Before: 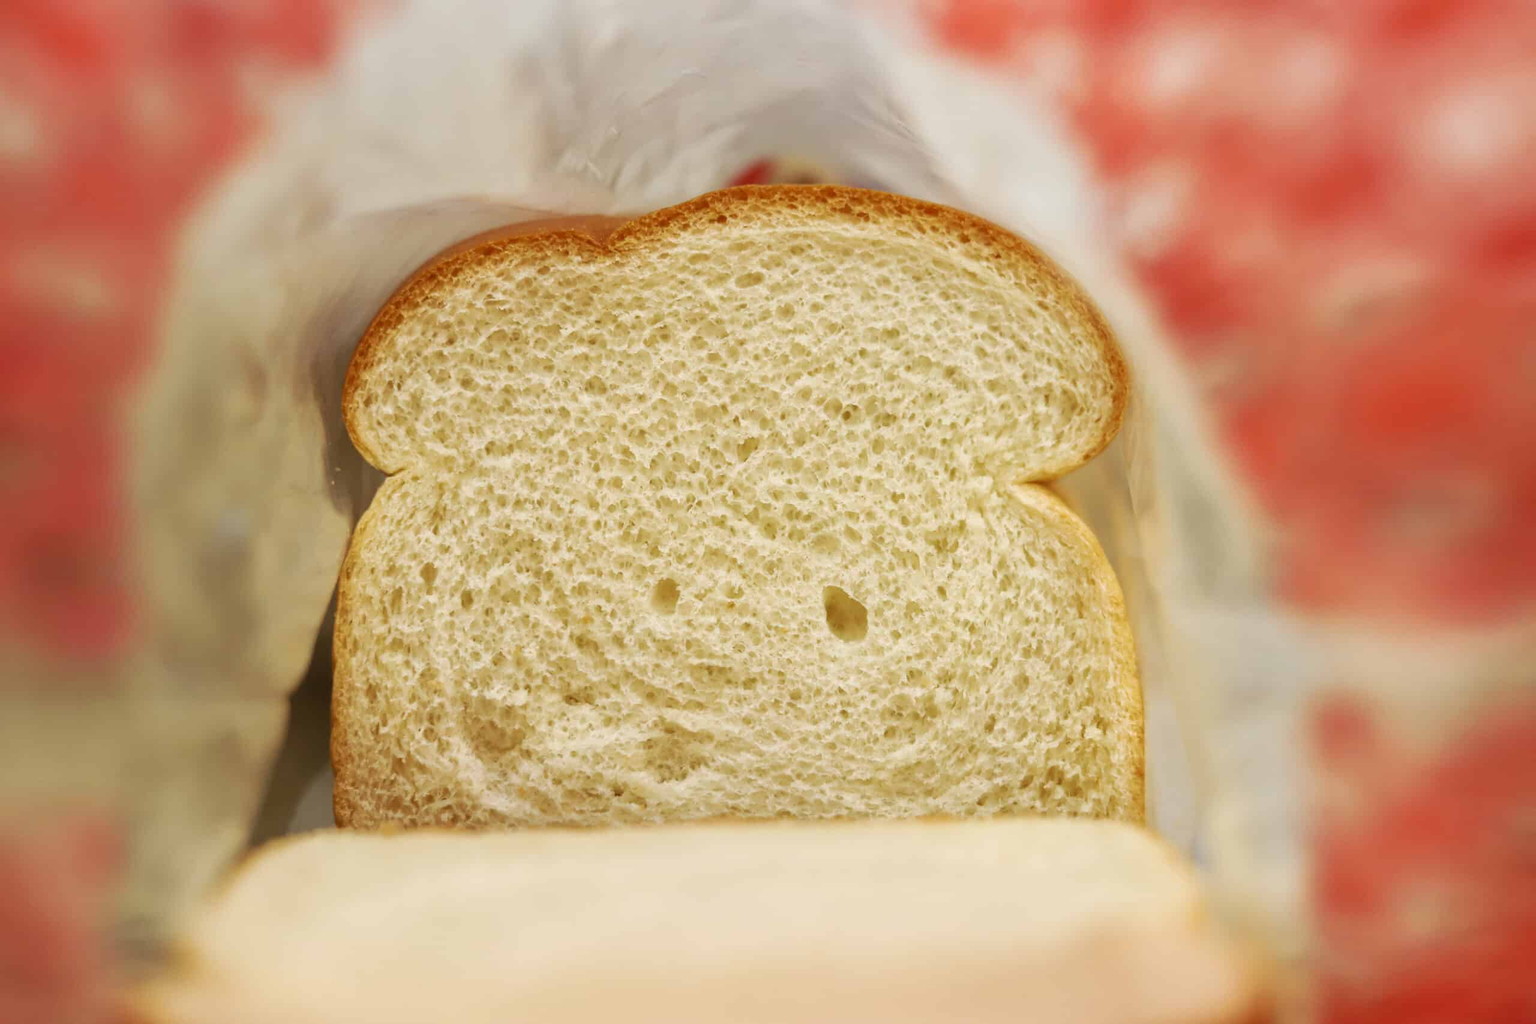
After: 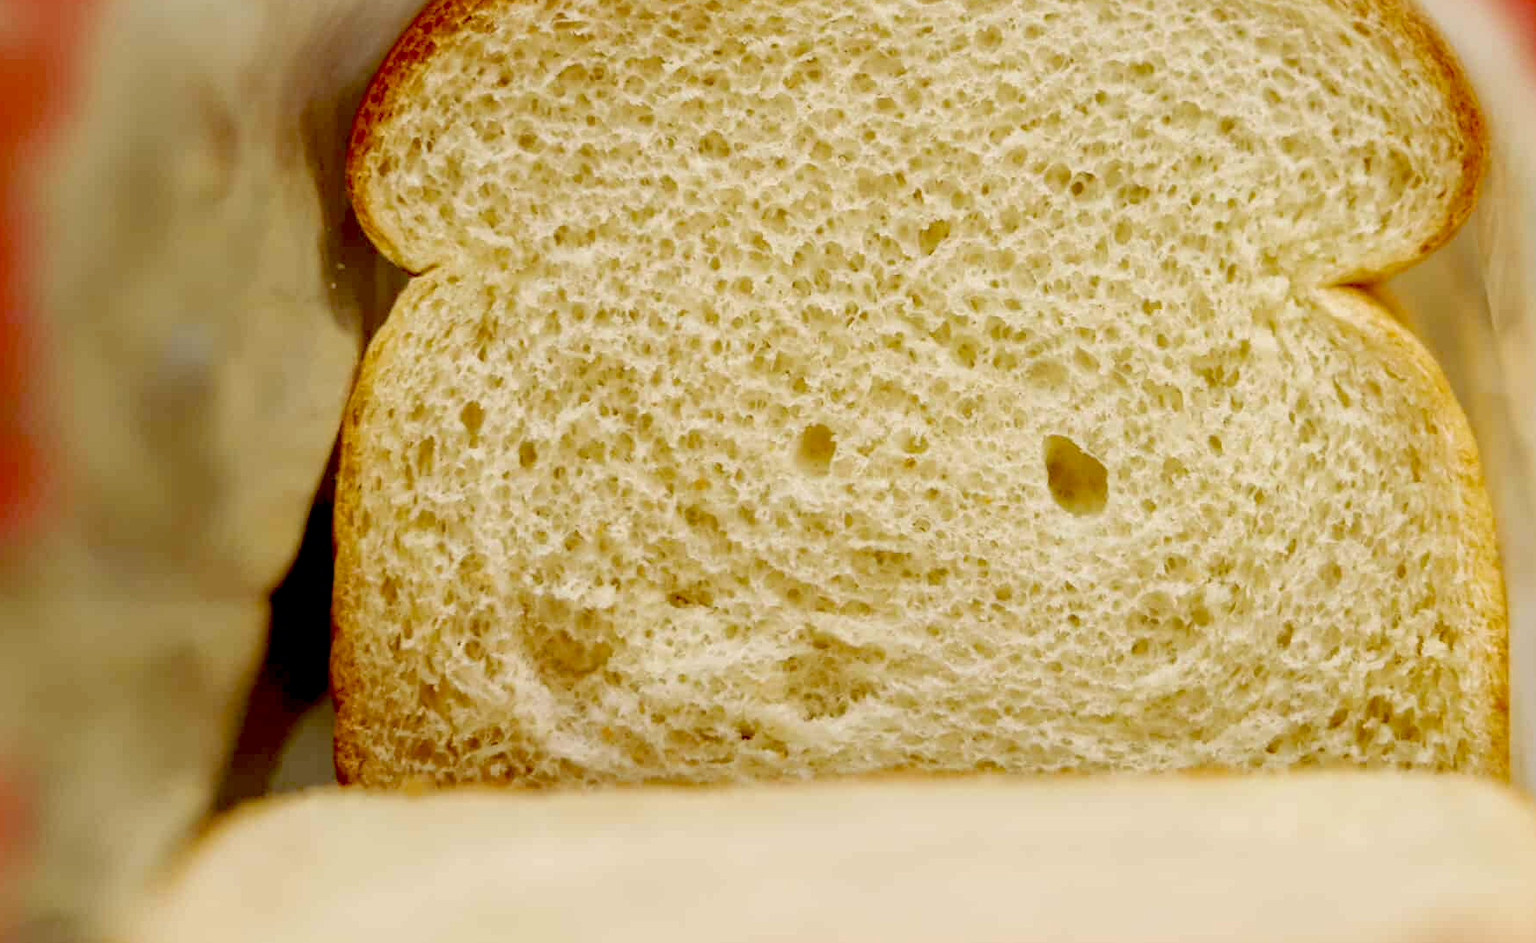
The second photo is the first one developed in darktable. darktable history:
crop: left 6.719%, top 27.932%, right 24.18%, bottom 8.442%
exposure: black level correction 0.056, exposure -0.033 EV, compensate highlight preservation false
